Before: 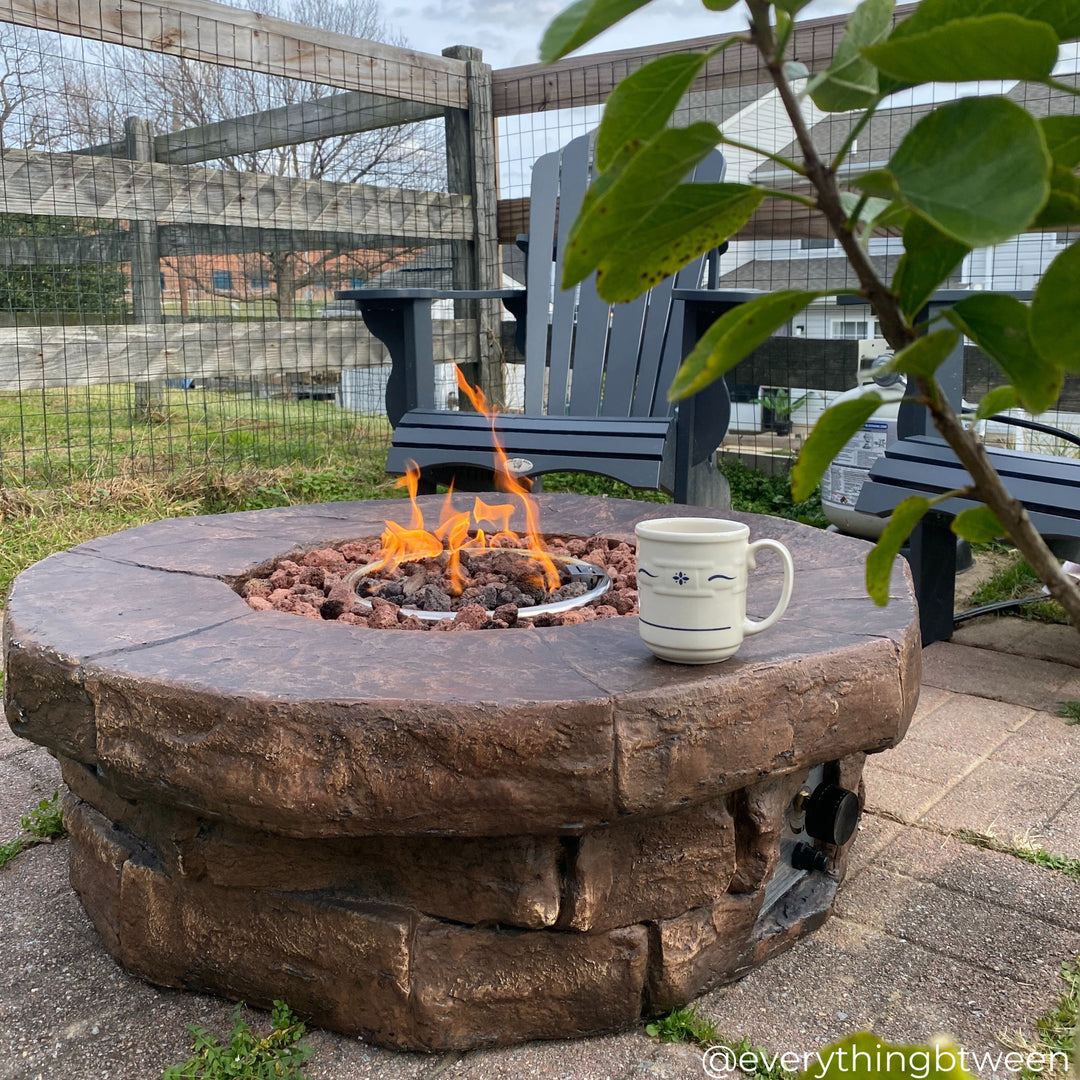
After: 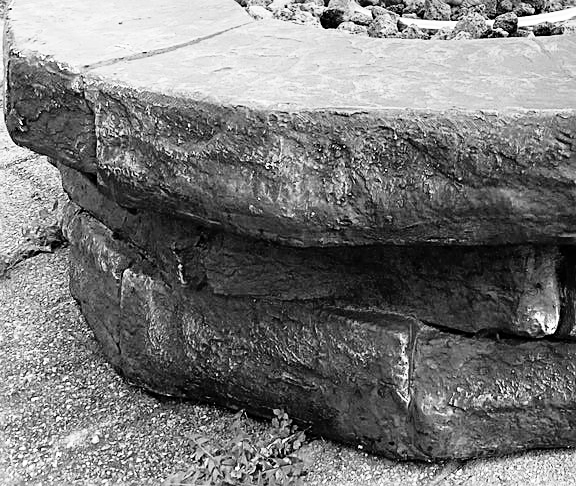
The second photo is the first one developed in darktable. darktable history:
base curve: curves: ch0 [(0, 0) (0.012, 0.01) (0.073, 0.168) (0.31, 0.711) (0.645, 0.957) (1, 1)], preserve colors none
sharpen: on, module defaults
monochrome: on, module defaults
crop and rotate: top 54.778%, right 46.61%, bottom 0.159%
